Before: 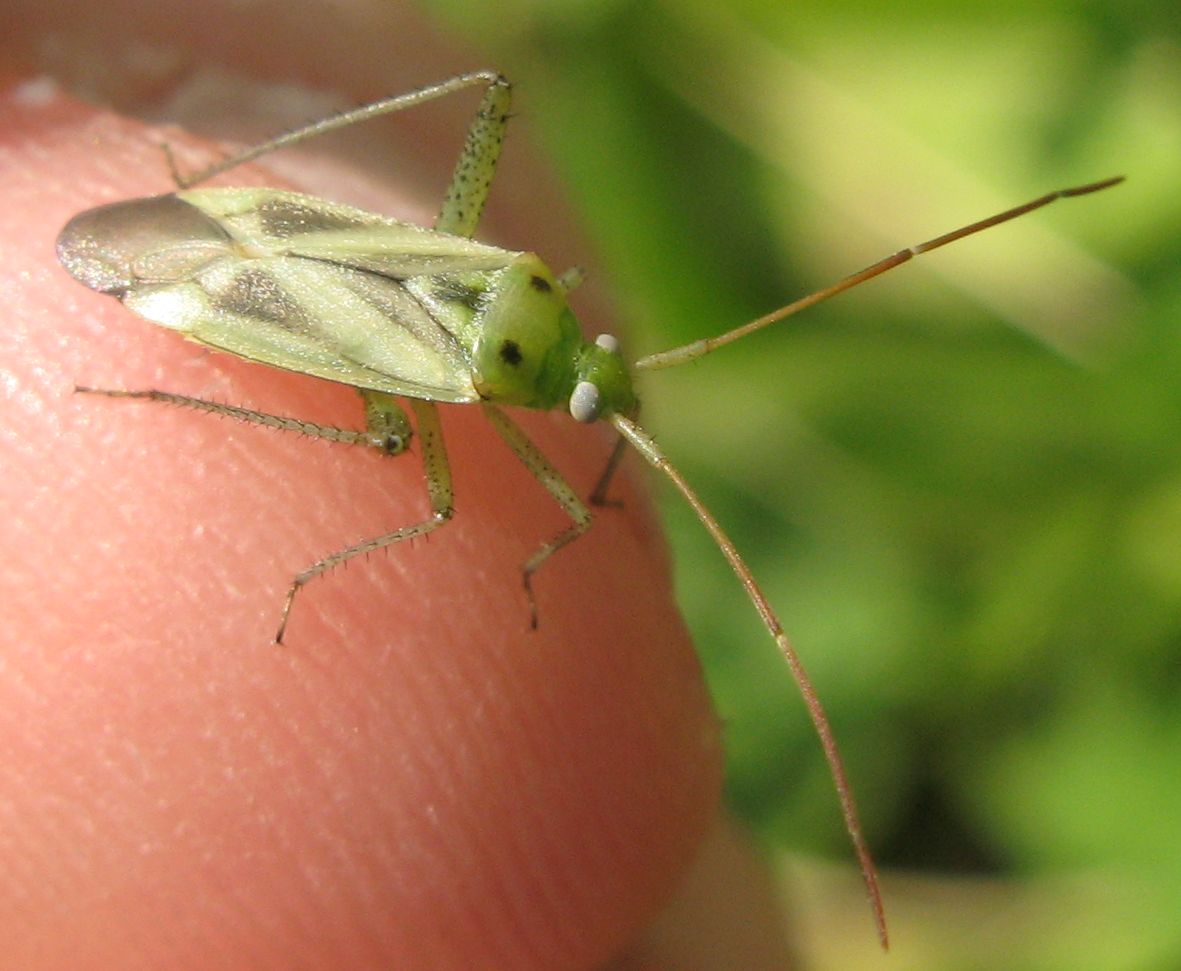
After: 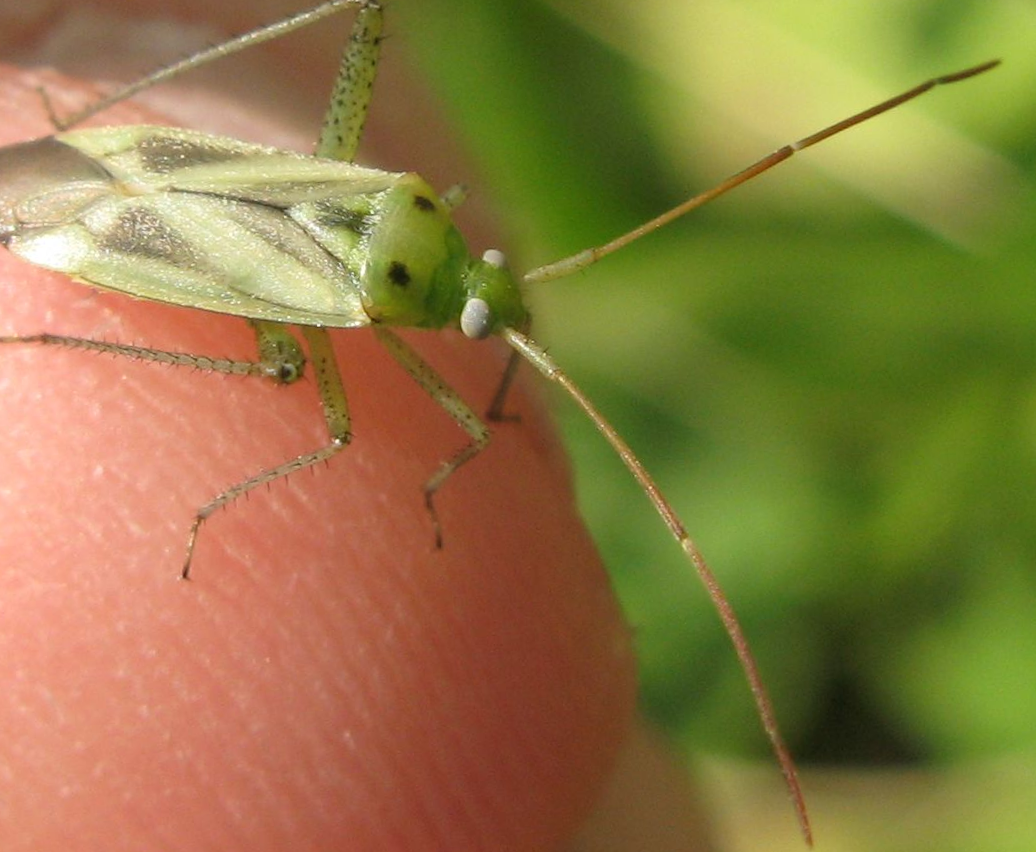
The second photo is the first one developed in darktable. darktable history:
crop and rotate: angle 3.59°, left 5.755%, top 5.696%
